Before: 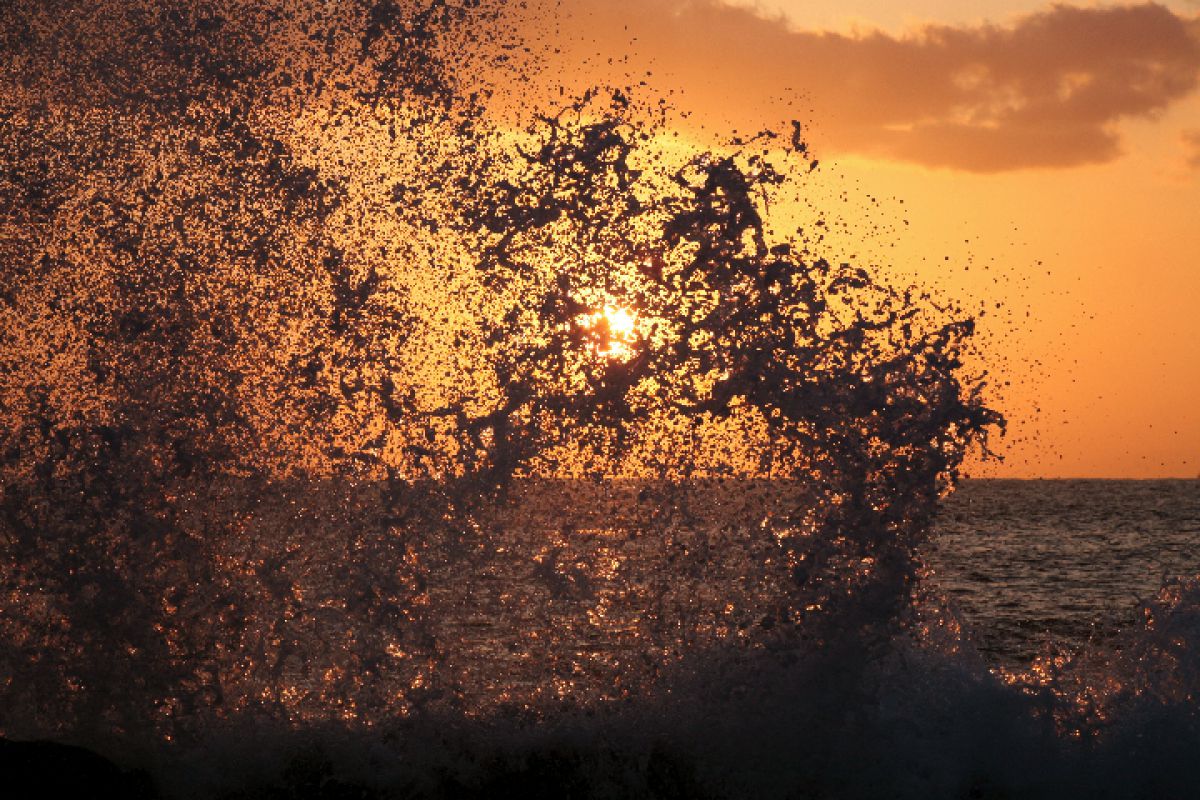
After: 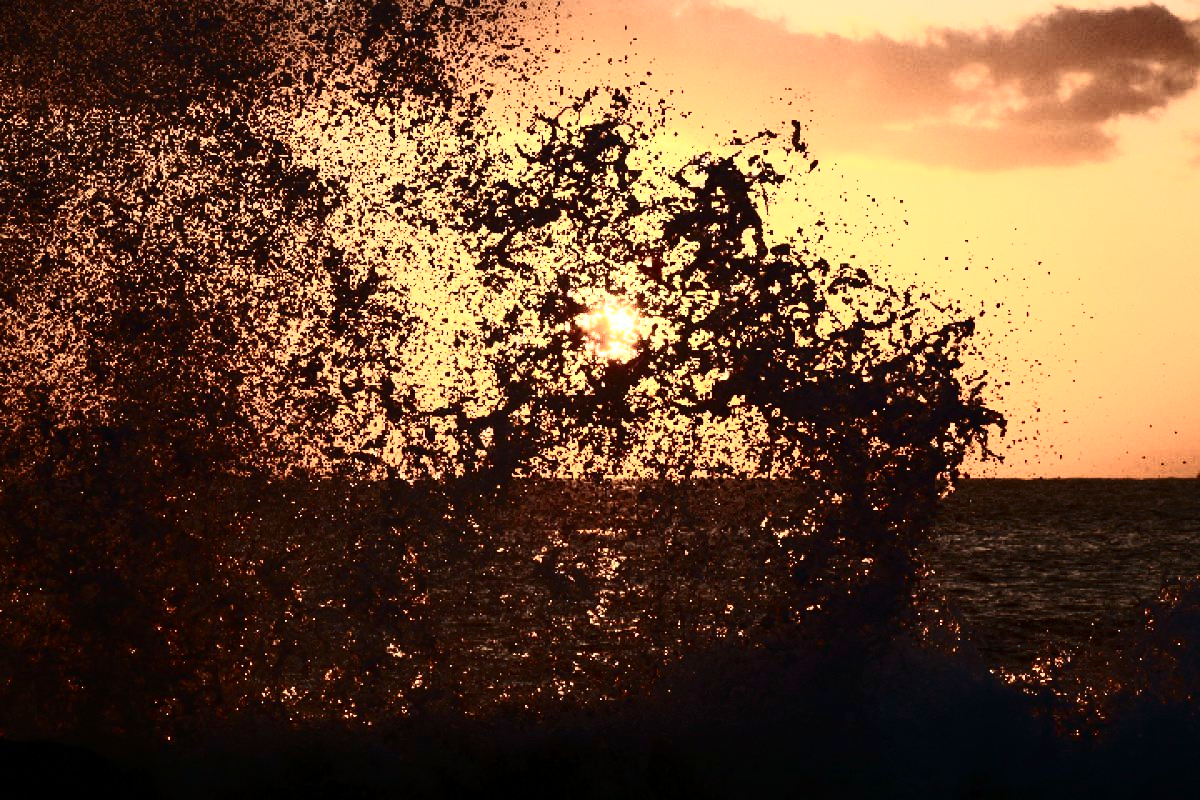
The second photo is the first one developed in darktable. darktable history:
rgb curve: curves: ch0 [(0, 0) (0.175, 0.154) (0.785, 0.663) (1, 1)]
contrast brightness saturation: contrast 0.93, brightness 0.2
